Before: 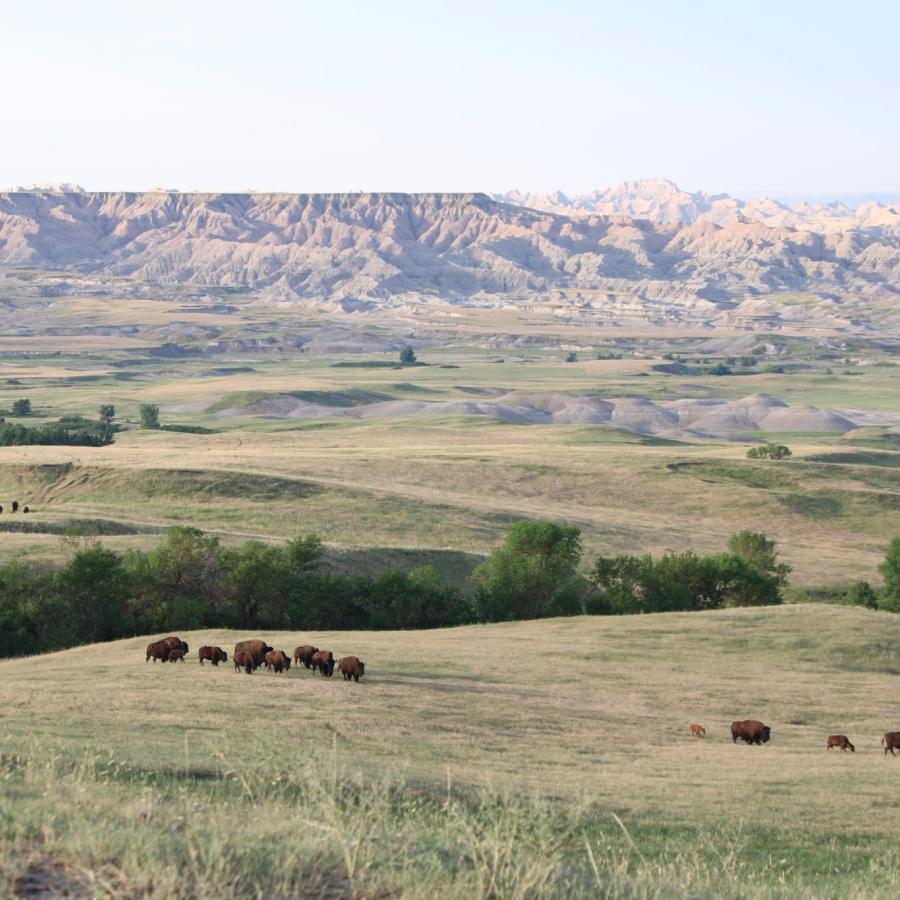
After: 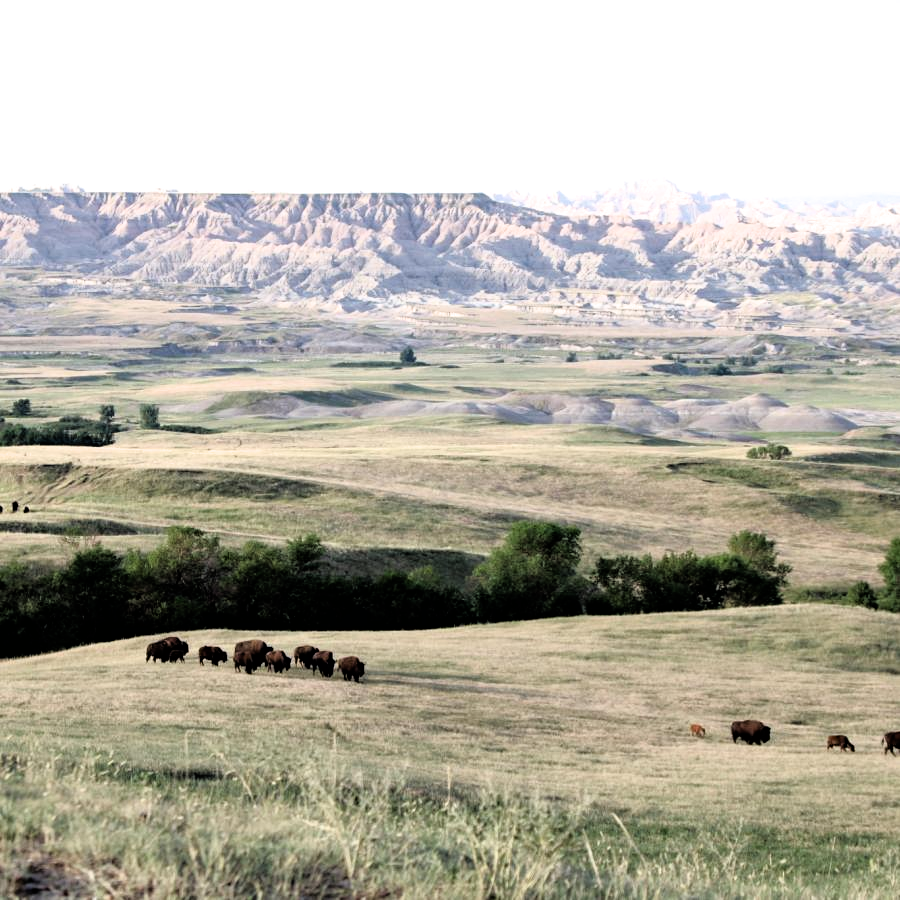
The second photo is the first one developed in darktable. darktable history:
haze removal: compatibility mode true, adaptive false
filmic rgb: black relative exposure -3.63 EV, white relative exposure 2.16 EV, hardness 3.62
